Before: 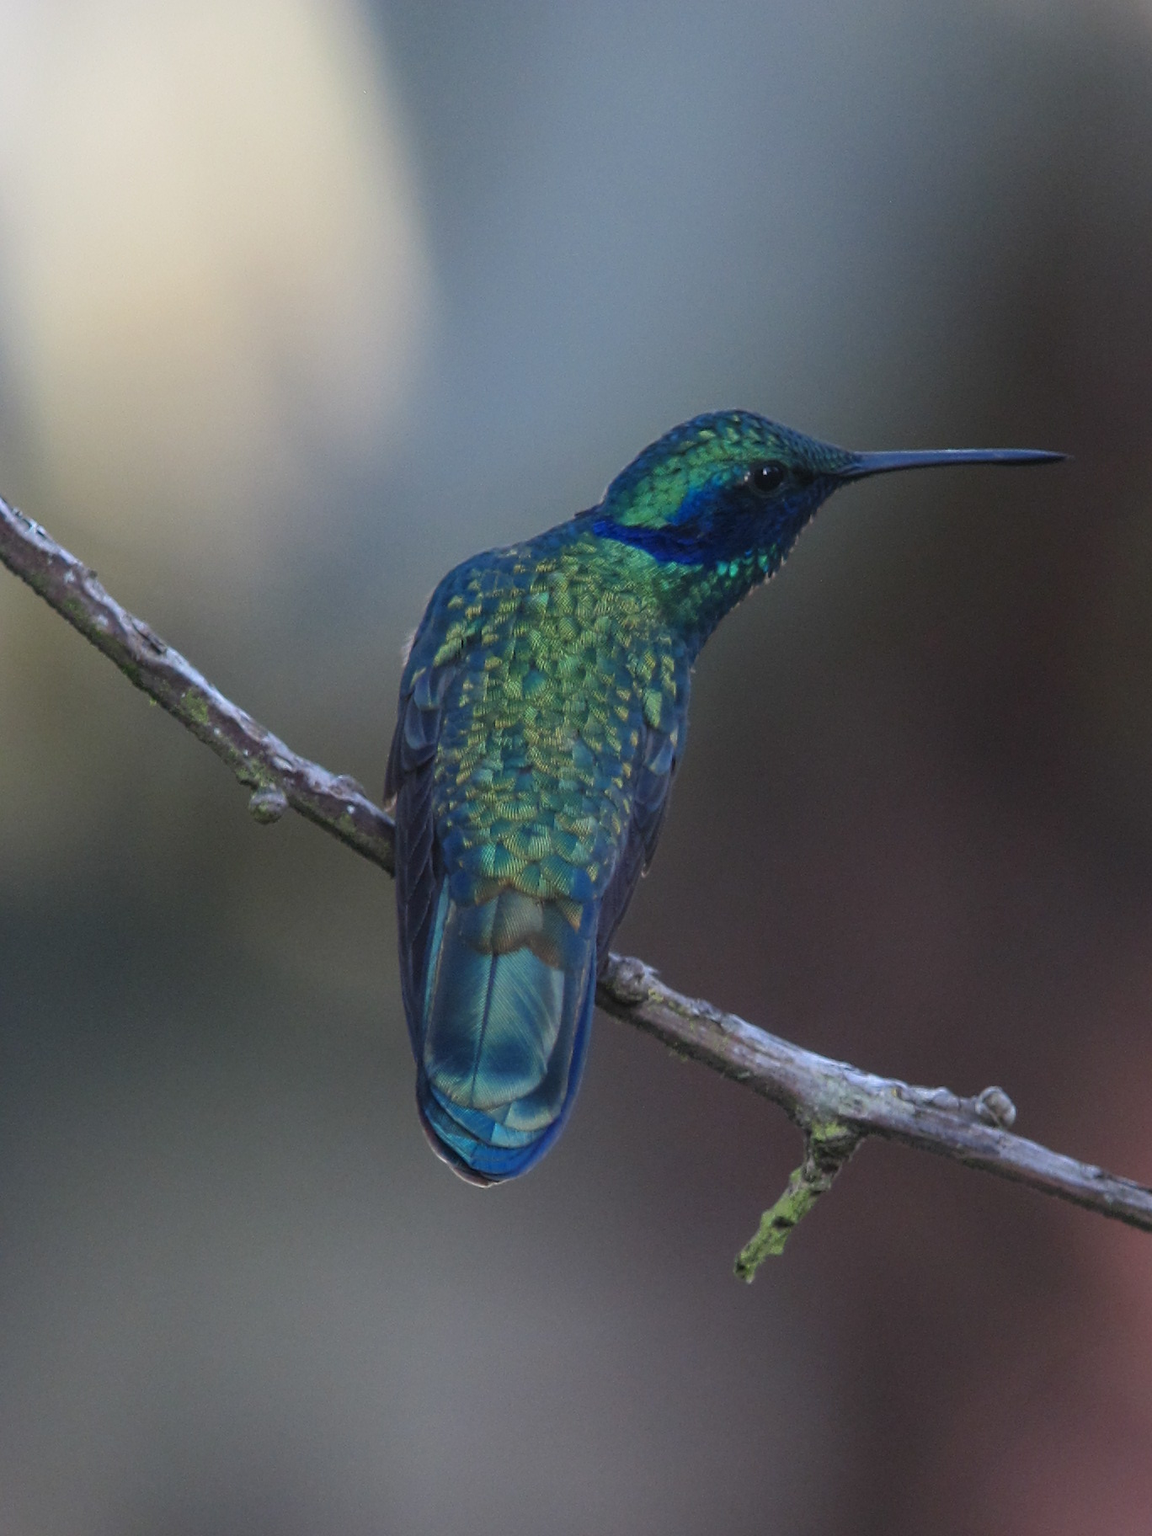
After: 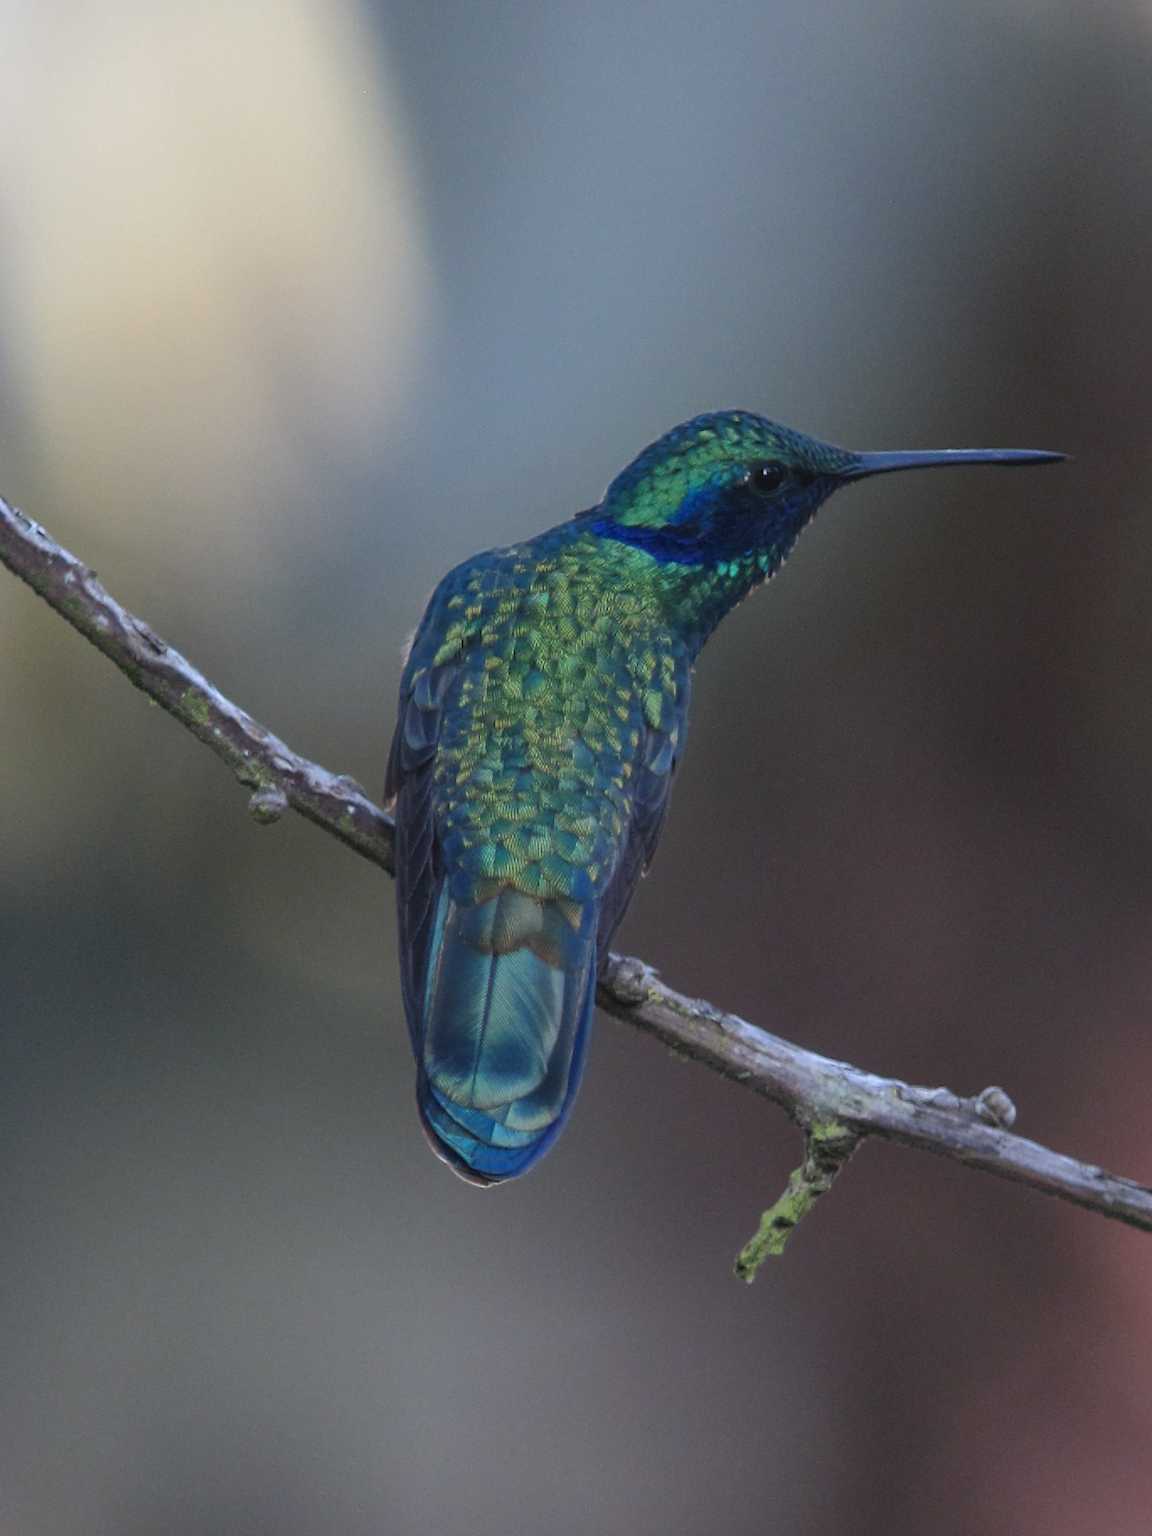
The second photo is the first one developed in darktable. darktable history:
shadows and highlights: shadows 29.18, highlights -29.61, low approximation 0.01, soften with gaussian
